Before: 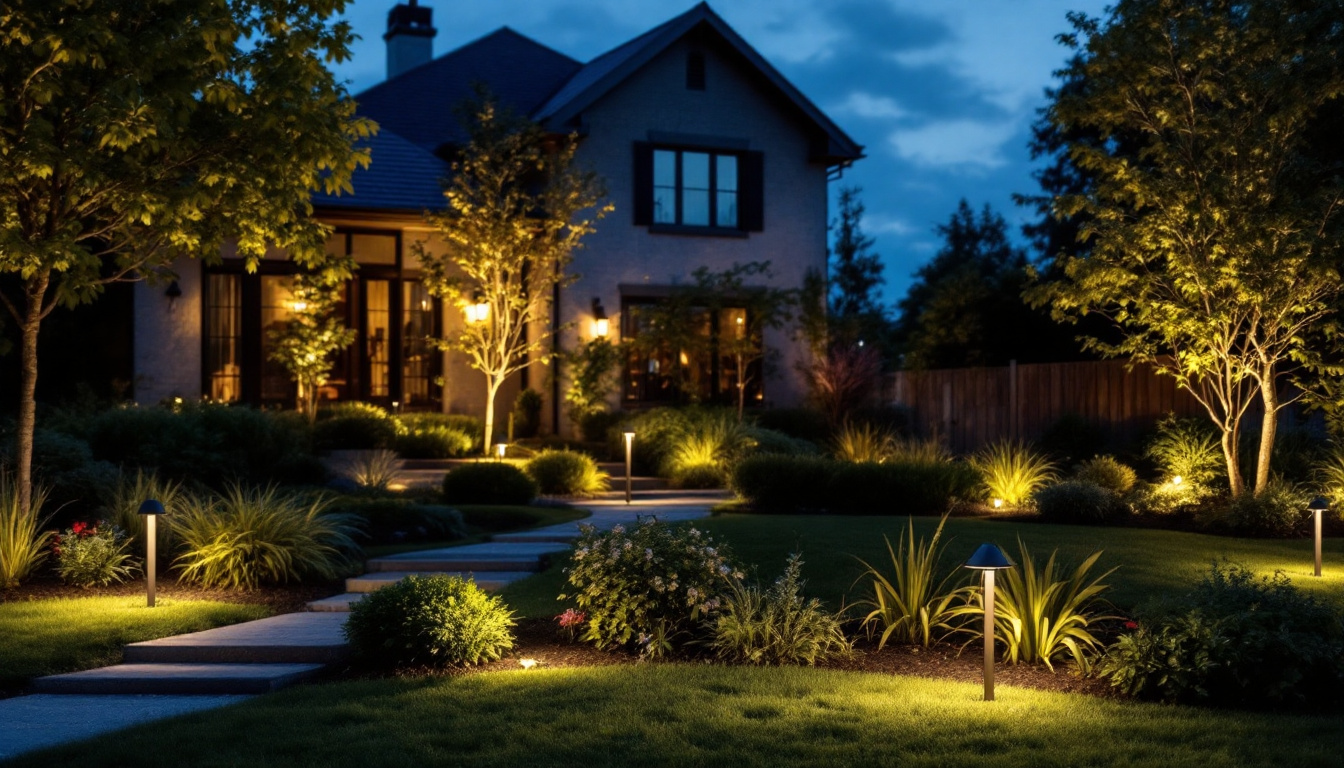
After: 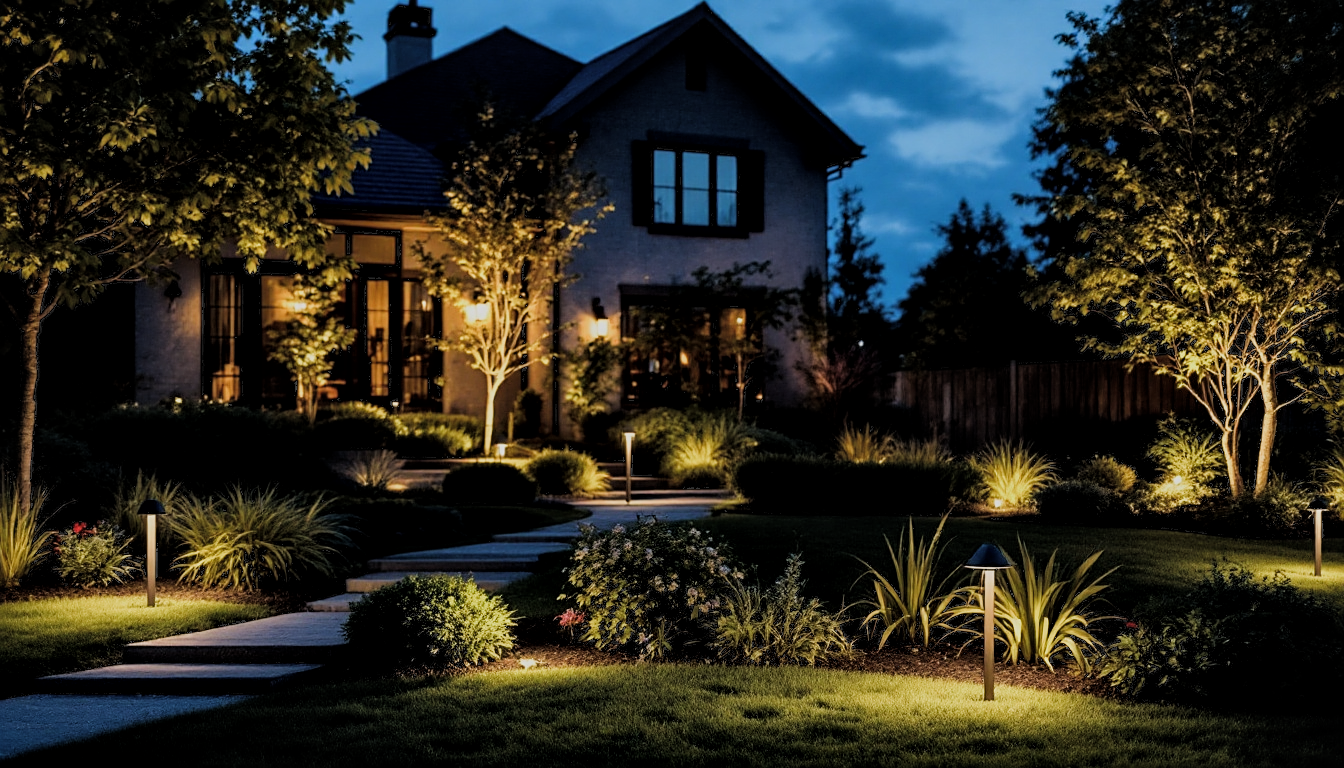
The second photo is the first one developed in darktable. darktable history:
filmic rgb: black relative exposure -7.65 EV, white relative exposure 4.56 EV, threshold 5.99 EV, hardness 3.61, add noise in highlights 0.001, preserve chrominance luminance Y, color science v3 (2019), use custom middle-gray values true, contrast in highlights soft, enable highlight reconstruction true
local contrast: mode bilateral grid, contrast 20, coarseness 51, detail 128%, midtone range 0.2
sharpen: on, module defaults
